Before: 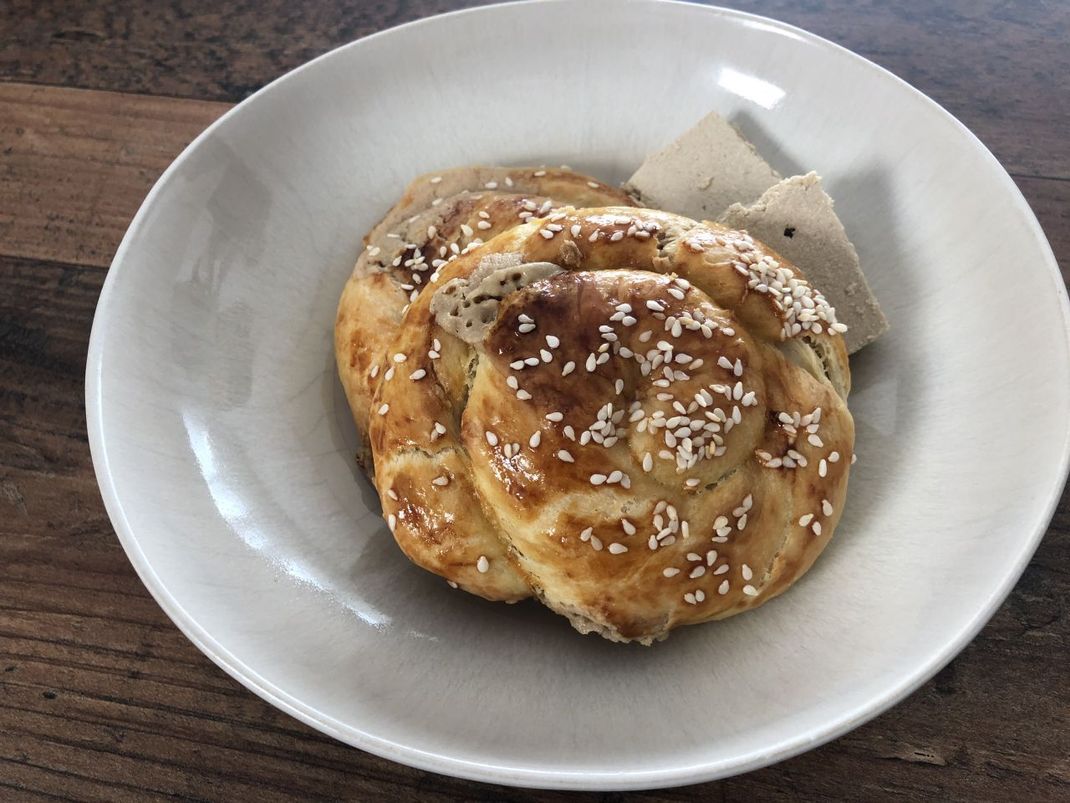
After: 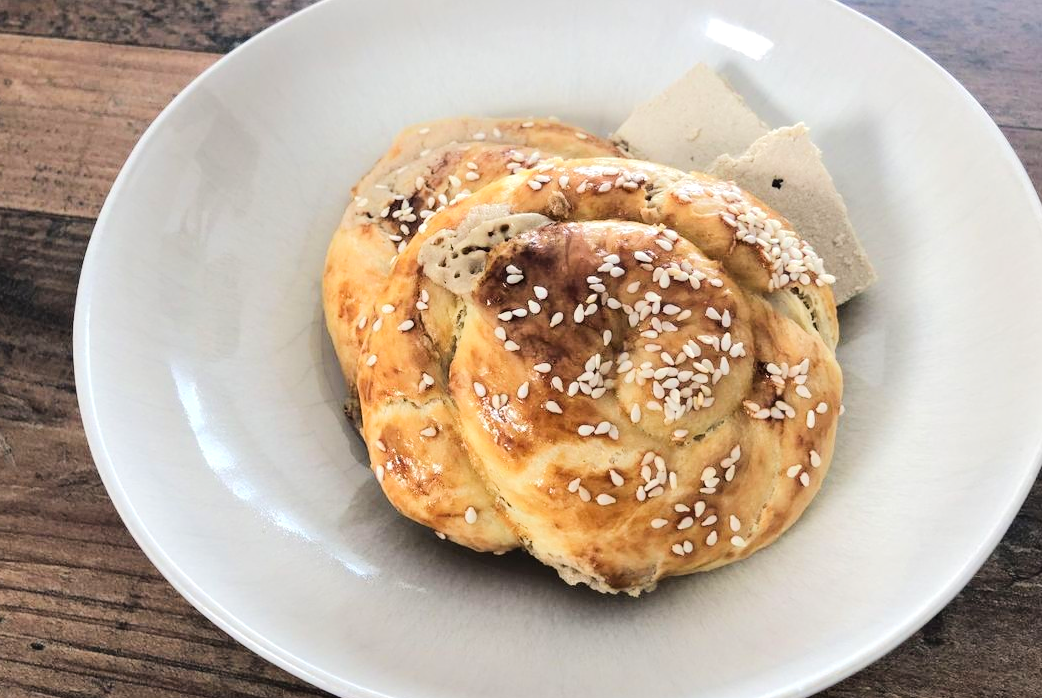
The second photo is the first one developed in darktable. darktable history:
crop: left 1.143%, top 6.145%, right 1.423%, bottom 6.904%
tone equalizer: -7 EV 0.145 EV, -6 EV 0.639 EV, -5 EV 1.15 EV, -4 EV 1.32 EV, -3 EV 1.15 EV, -2 EV 0.6 EV, -1 EV 0.161 EV, edges refinement/feathering 500, mask exposure compensation -1.57 EV, preserve details no
